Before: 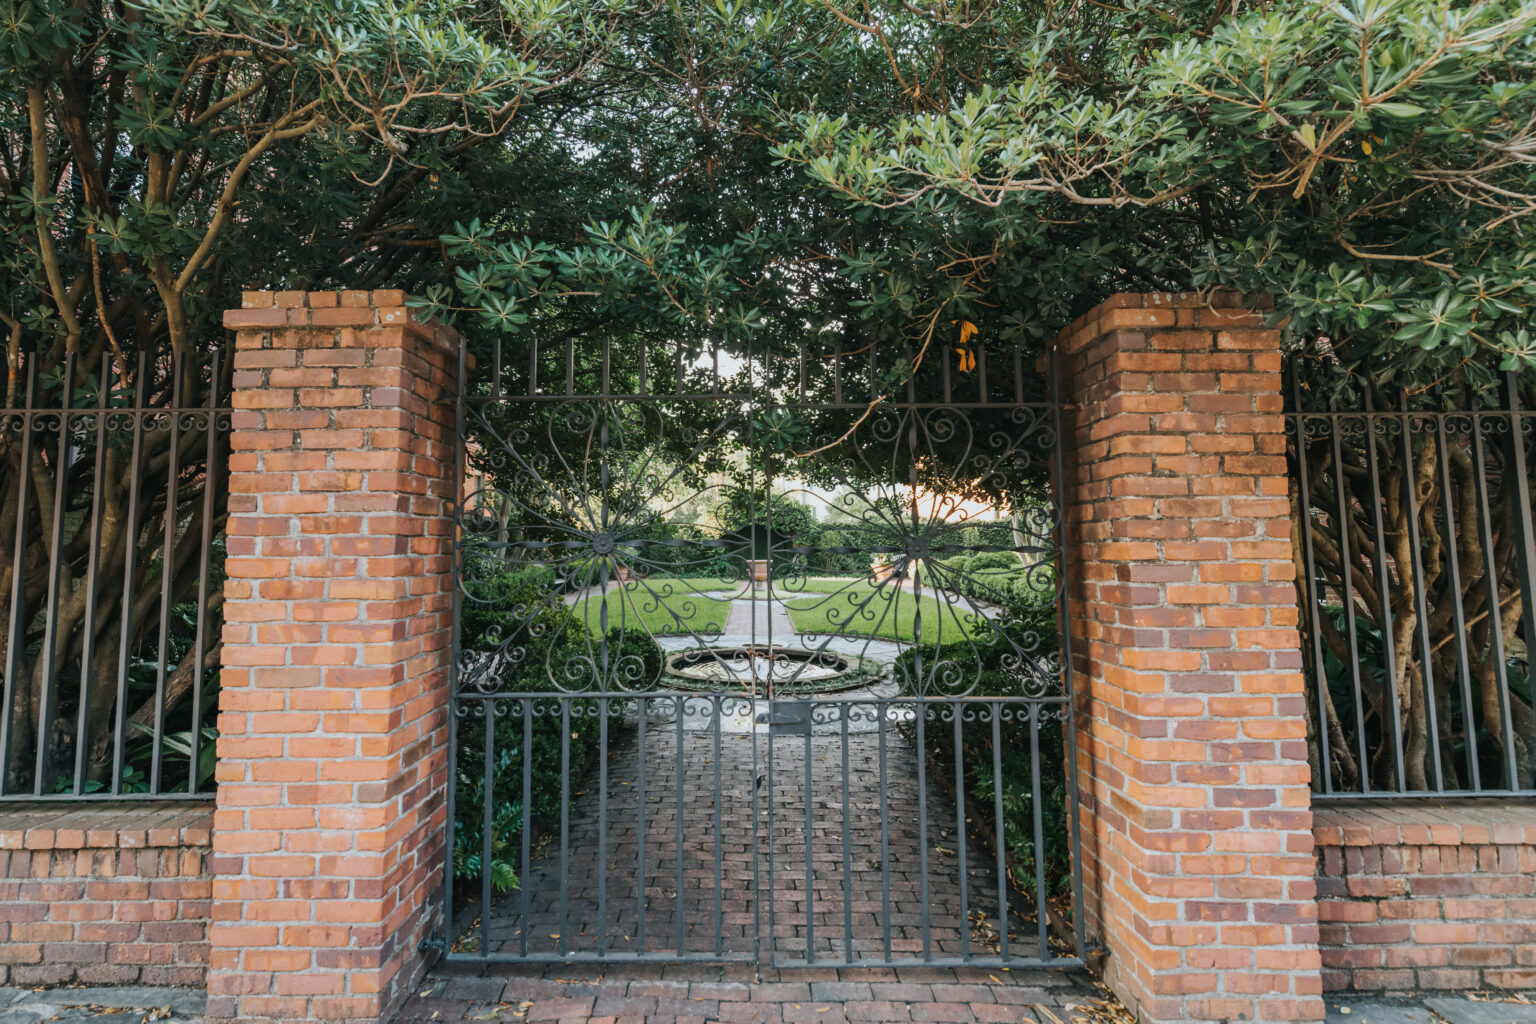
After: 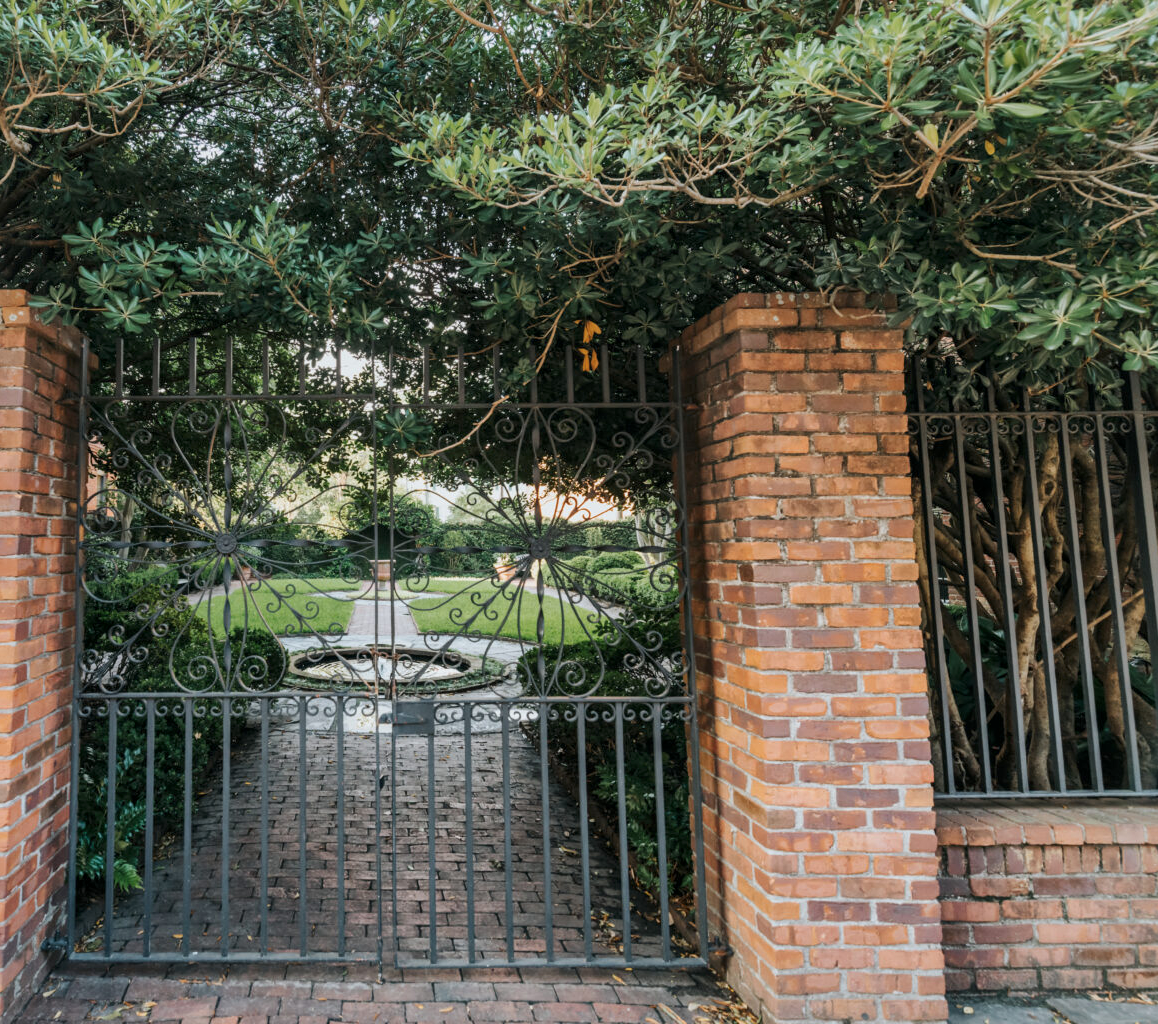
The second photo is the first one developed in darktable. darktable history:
crop and rotate: left 24.6%
local contrast: mode bilateral grid, contrast 20, coarseness 50, detail 130%, midtone range 0.2
